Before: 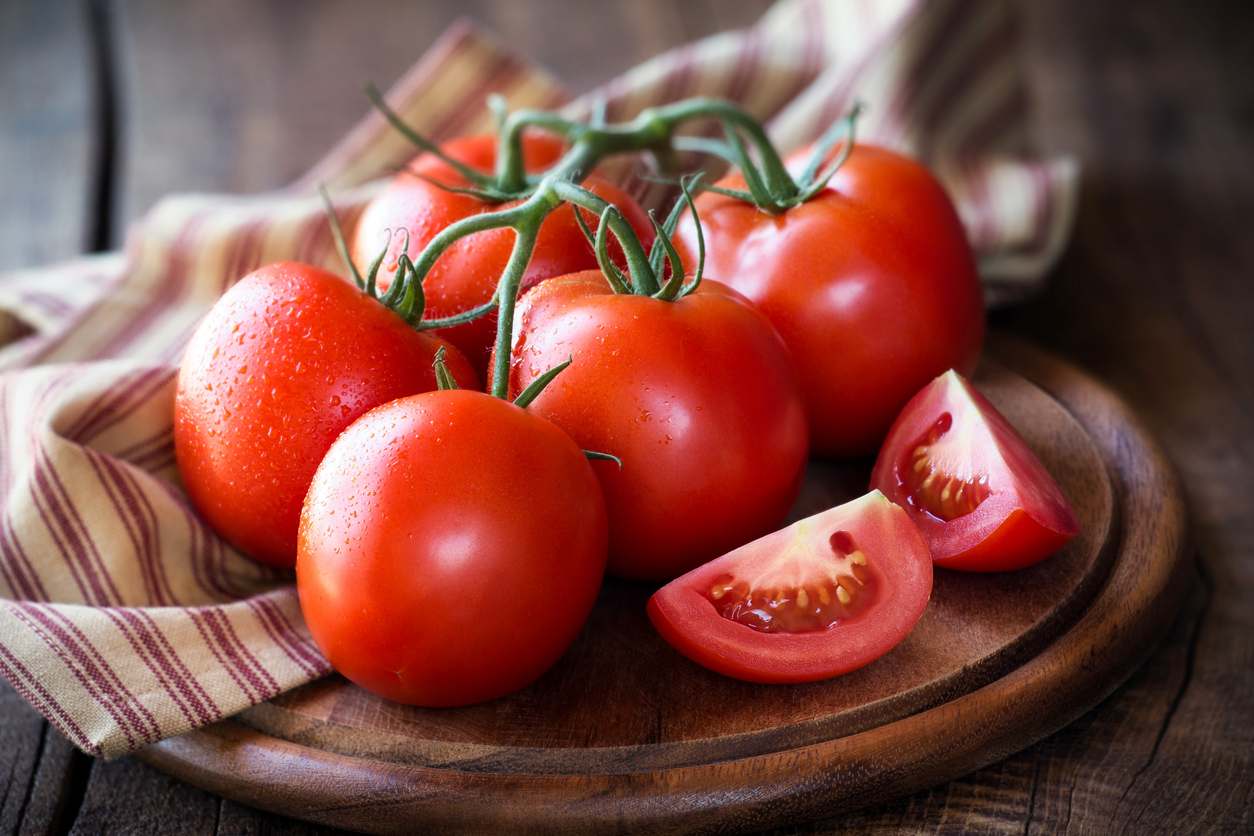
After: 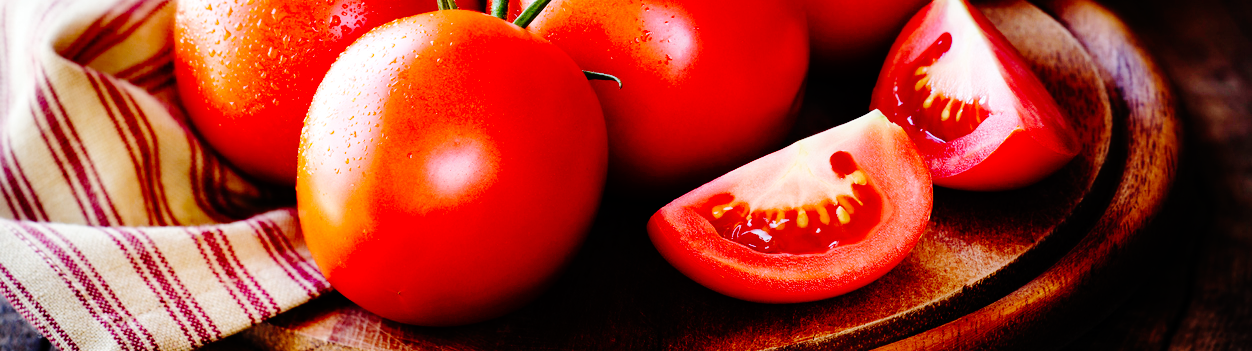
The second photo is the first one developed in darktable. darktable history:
shadows and highlights: shadows 12, white point adjustment 1.2, soften with gaussian
haze removal: compatibility mode true, adaptive false
base curve: curves: ch0 [(0, 0) (0.036, 0.01) (0.123, 0.254) (0.258, 0.504) (0.507, 0.748) (1, 1)], preserve colors none
crop: top 45.551%, bottom 12.262%
